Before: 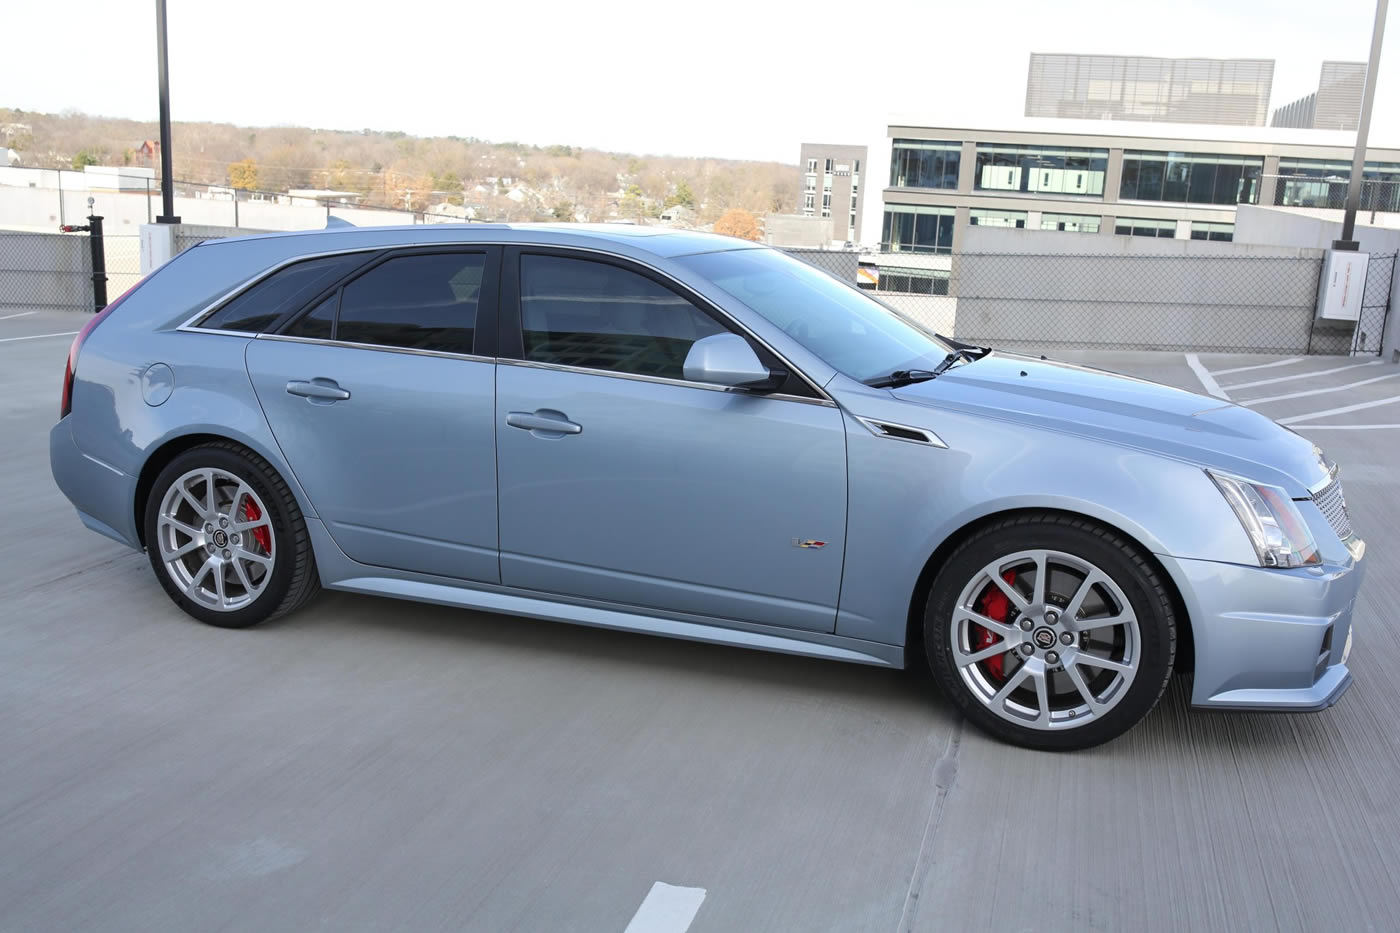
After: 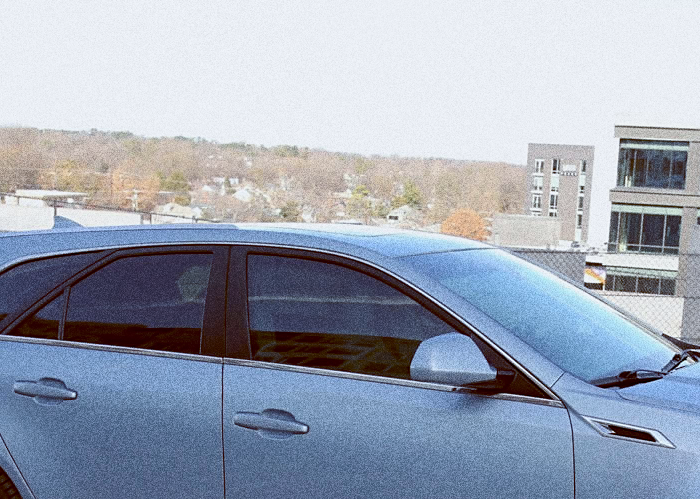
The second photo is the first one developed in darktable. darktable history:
color balance: lift [1, 1.015, 1.004, 0.985], gamma [1, 0.958, 0.971, 1.042], gain [1, 0.956, 0.977, 1.044]
crop: left 19.556%, right 30.401%, bottom 46.458%
exposure: black level correction 0.006, exposure -0.226 EV, compensate highlight preservation false
sharpen: amount 0.2
grain: coarseness 10.62 ISO, strength 55.56%
